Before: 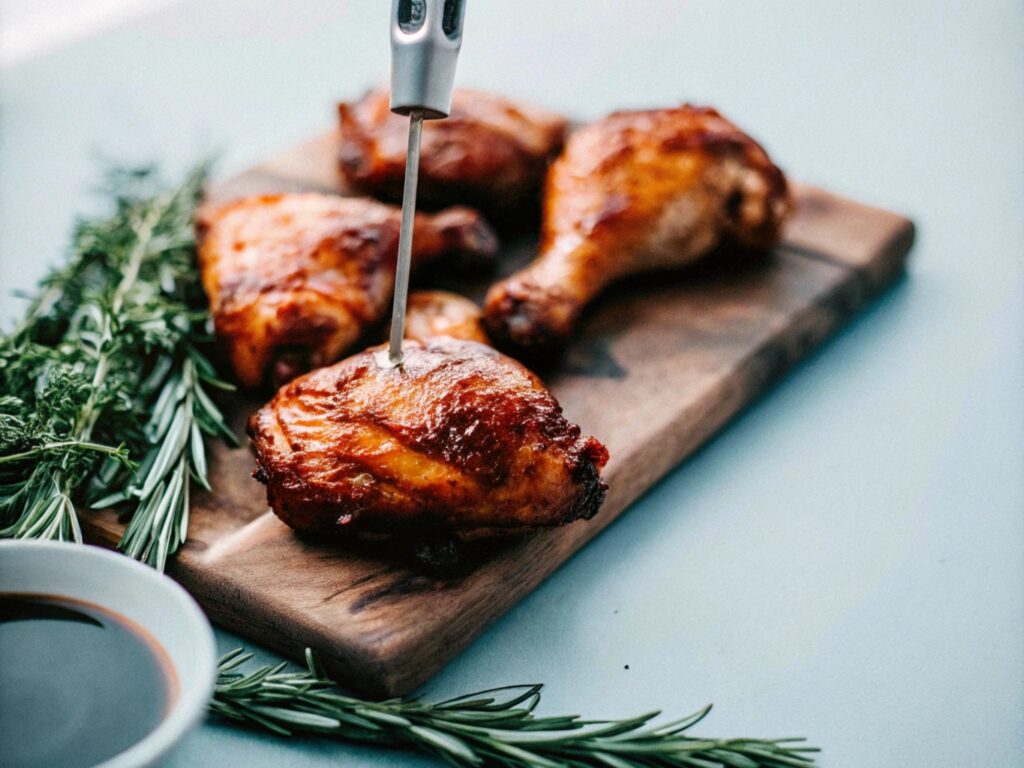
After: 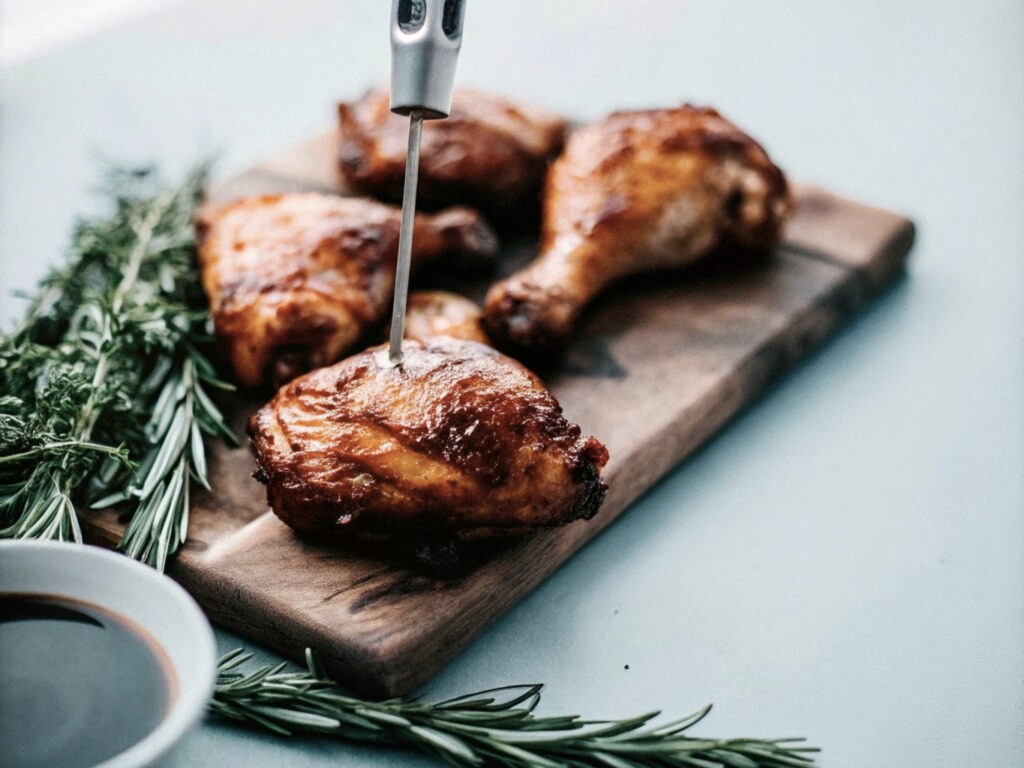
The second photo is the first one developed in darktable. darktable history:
contrast brightness saturation: contrast 0.1, saturation -0.3
exposure: compensate exposure bias true, compensate highlight preservation false
